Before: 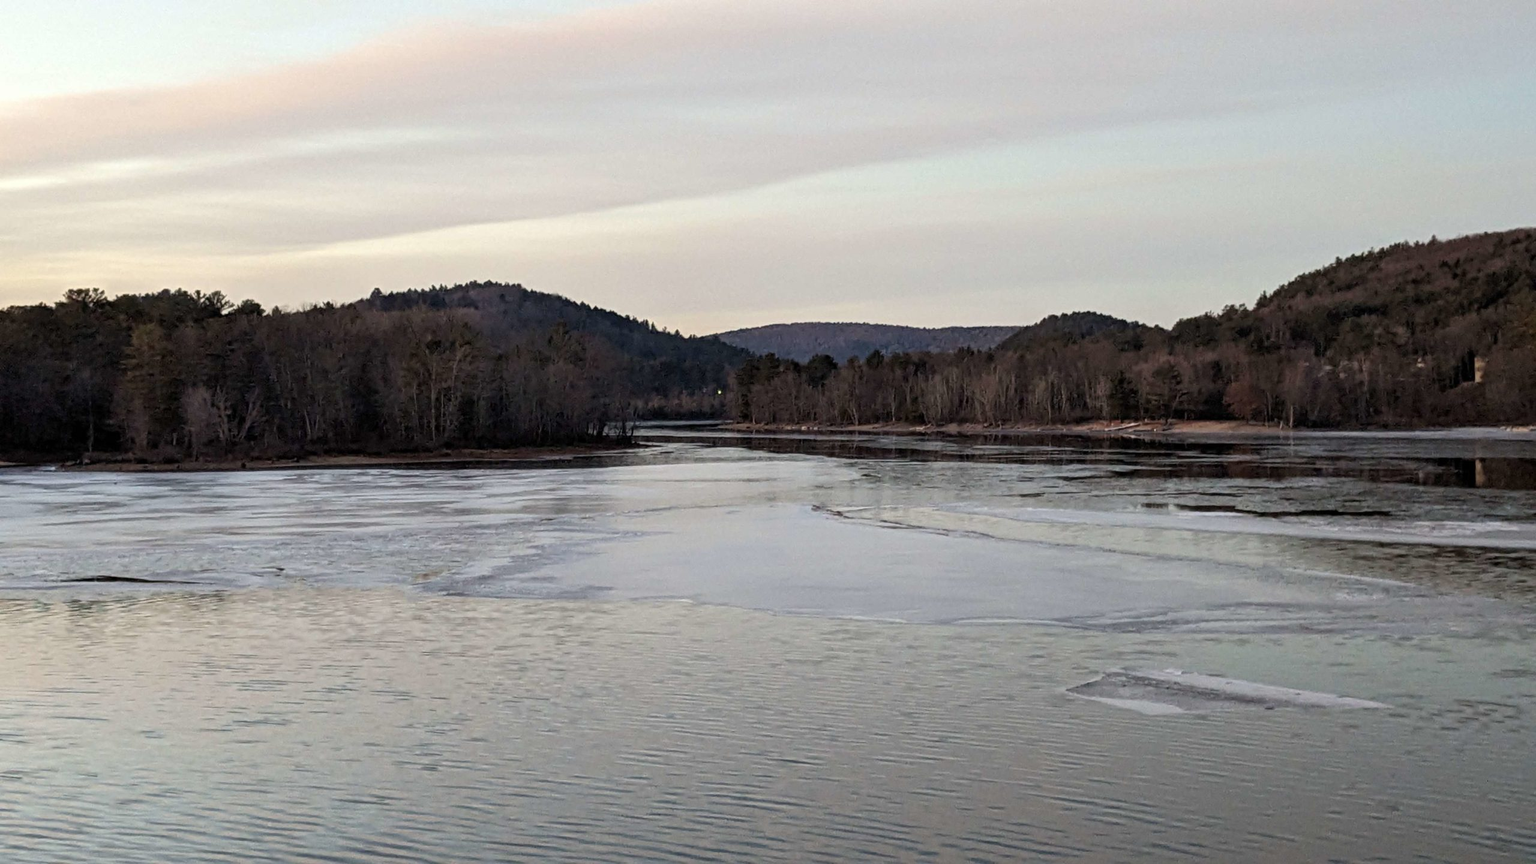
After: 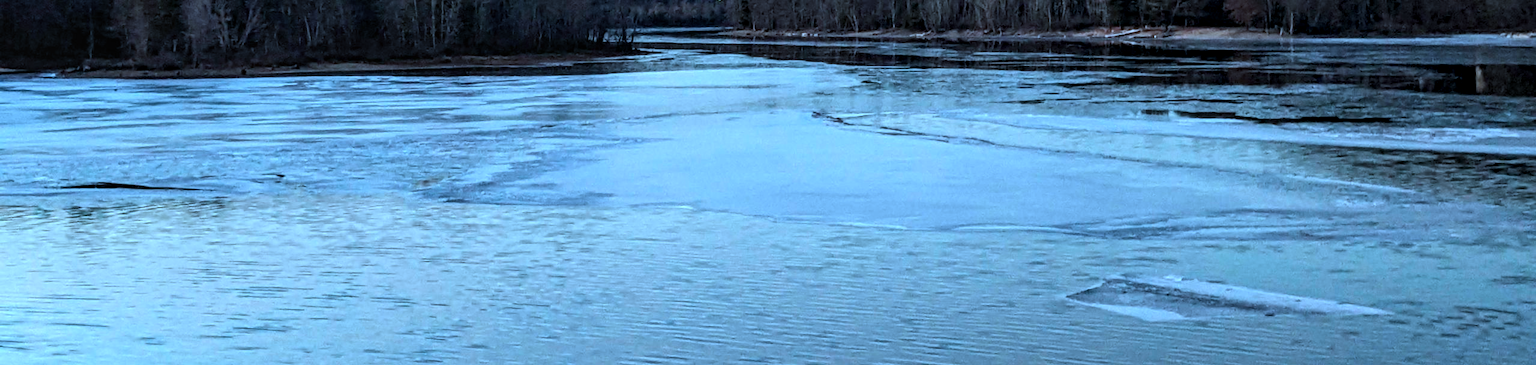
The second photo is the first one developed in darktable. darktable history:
crop: top 45.585%, bottom 12.107%
local contrast: detail 130%
tone equalizer: -8 EV -0.394 EV, -7 EV -0.42 EV, -6 EV -0.306 EV, -5 EV -0.253 EV, -3 EV 0.22 EV, -2 EV 0.324 EV, -1 EV 0.406 EV, +0 EV 0.407 EV, edges refinement/feathering 500, mask exposure compensation -1.57 EV, preserve details no
color calibration: illuminant custom, x 0.43, y 0.394, temperature 3066.88 K
